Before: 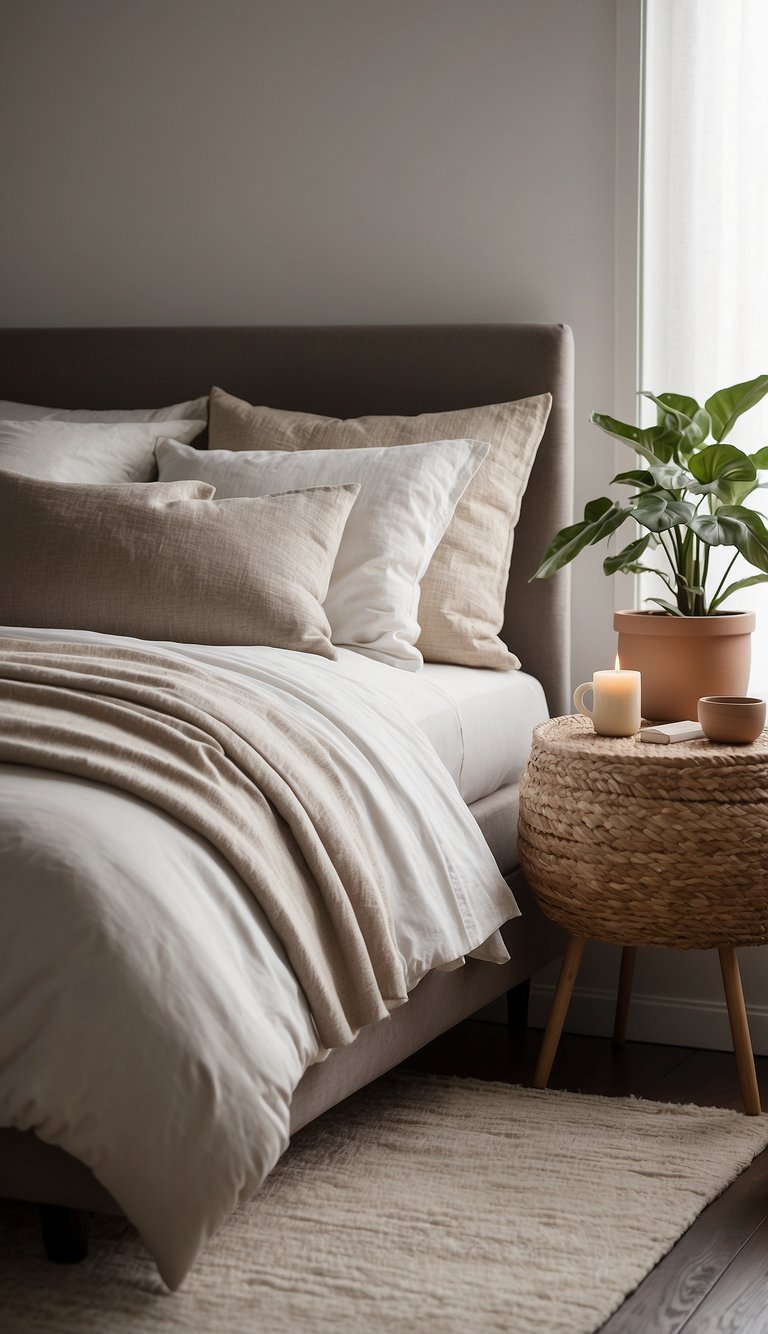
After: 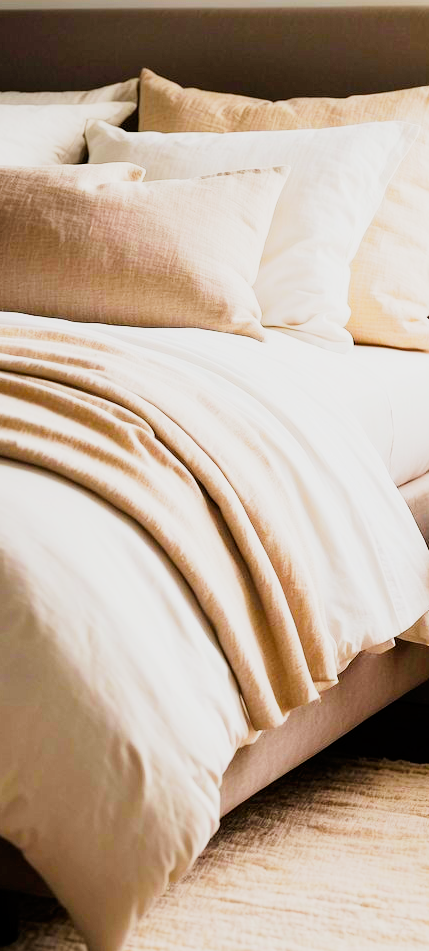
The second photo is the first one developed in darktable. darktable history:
tone curve: curves: ch0 [(0, 0) (0.078, 0.029) (0.265, 0.241) (0.507, 0.56) (0.744, 0.826) (1, 0.948)]; ch1 [(0, 0) (0.346, 0.307) (0.418, 0.383) (0.46, 0.439) (0.482, 0.493) (0.502, 0.5) (0.517, 0.506) (0.55, 0.557) (0.601, 0.637) (0.666, 0.7) (1, 1)]; ch2 [(0, 0) (0.346, 0.34) (0.431, 0.45) (0.485, 0.494) (0.5, 0.498) (0.508, 0.499) (0.532, 0.546) (0.579, 0.628) (0.625, 0.668) (1, 1)], preserve colors none
crop: left 9.166%, top 23.9%, right 34.95%, bottom 4.76%
exposure: black level correction 0, exposure 1.475 EV, compensate exposure bias true, compensate highlight preservation false
color balance rgb: linear chroma grading › global chroma 15.186%, perceptual saturation grading › global saturation 41.062%, global vibrance 20%
filmic rgb: black relative exposure -7.49 EV, white relative exposure 4.82 EV, threshold 5.98 EV, hardness 3.4, enable highlight reconstruction true
